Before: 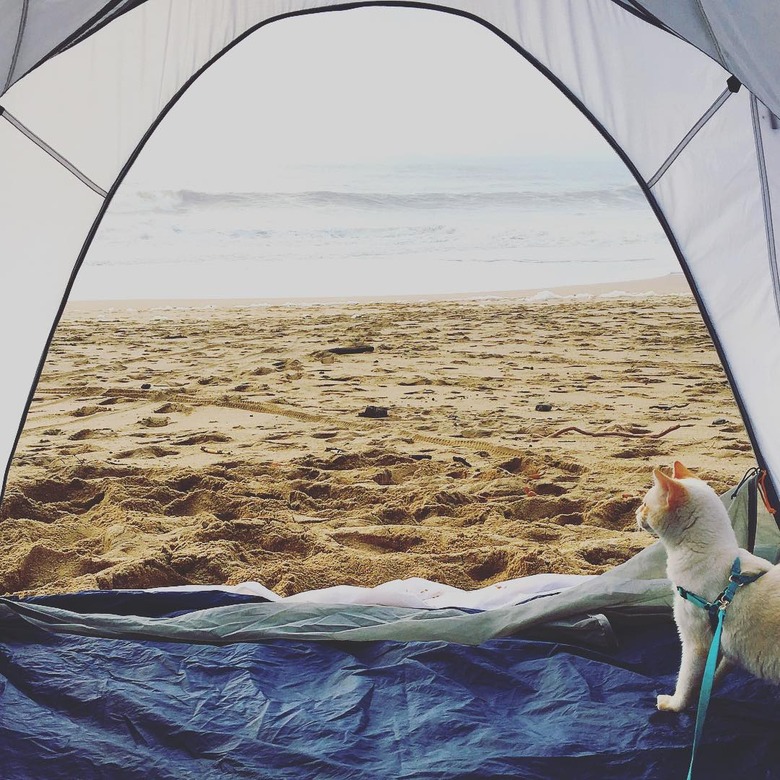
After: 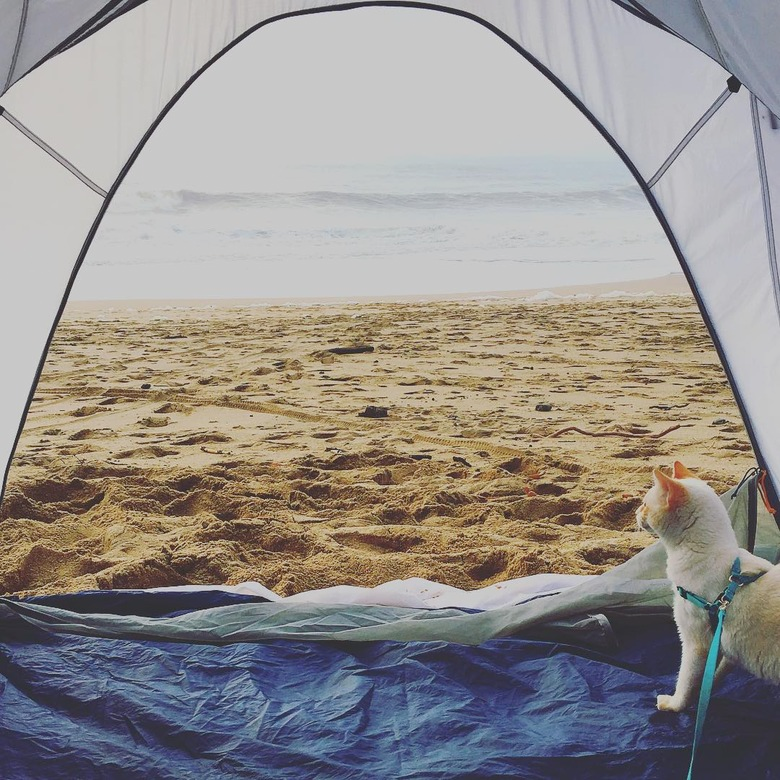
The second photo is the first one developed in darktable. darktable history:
color balance rgb: power › hue 210.77°, perceptual saturation grading › global saturation 0.081%, contrast -9.477%
